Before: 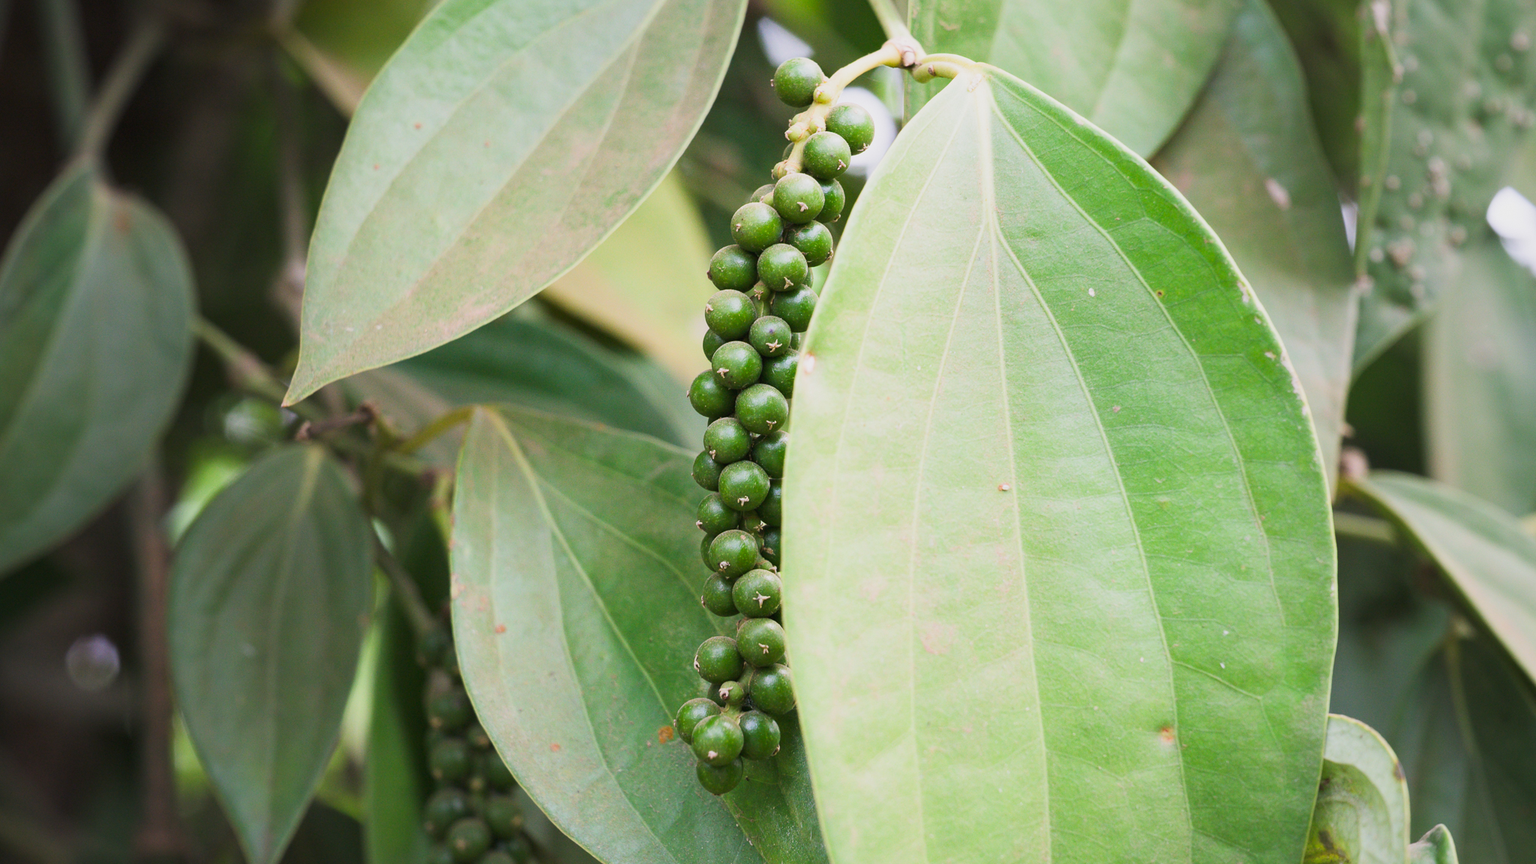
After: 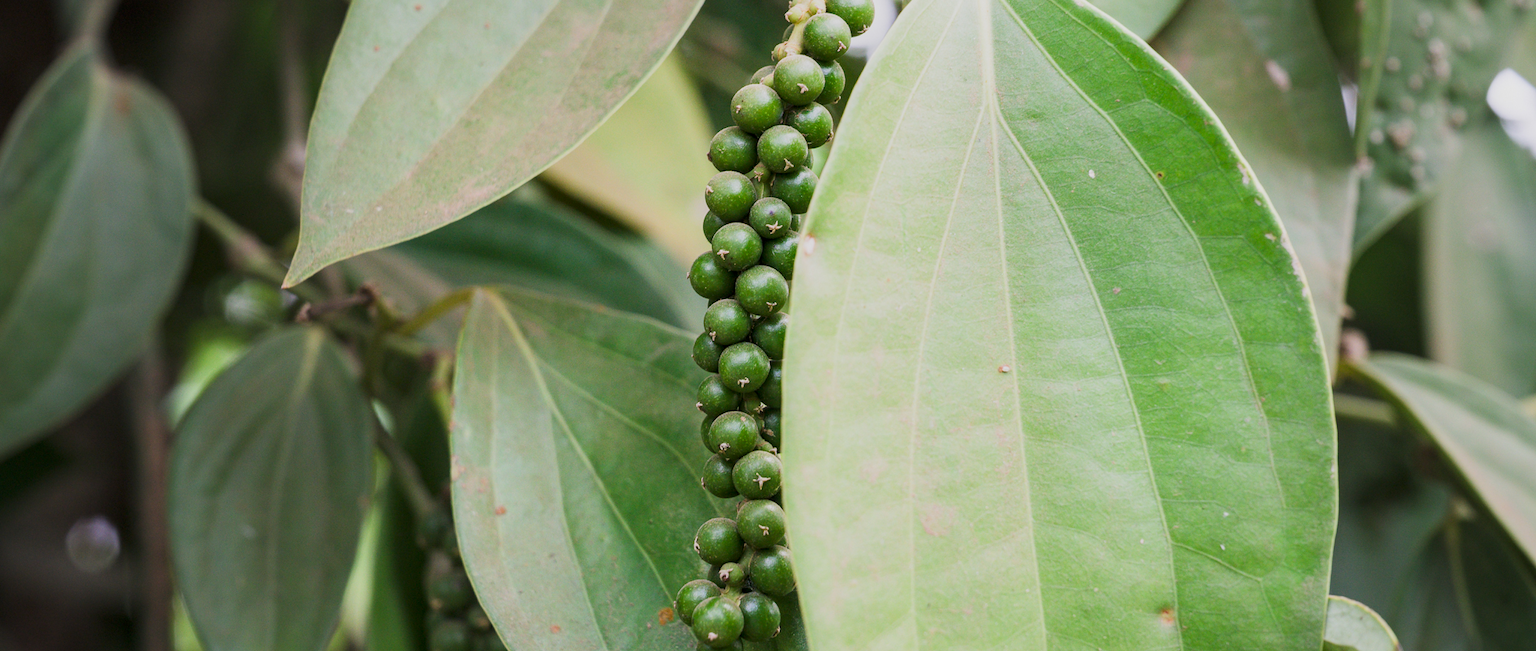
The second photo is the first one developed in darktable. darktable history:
exposure: exposure -0.247 EV, compensate highlight preservation false
crop: top 13.778%, bottom 10.832%
local contrast: on, module defaults
